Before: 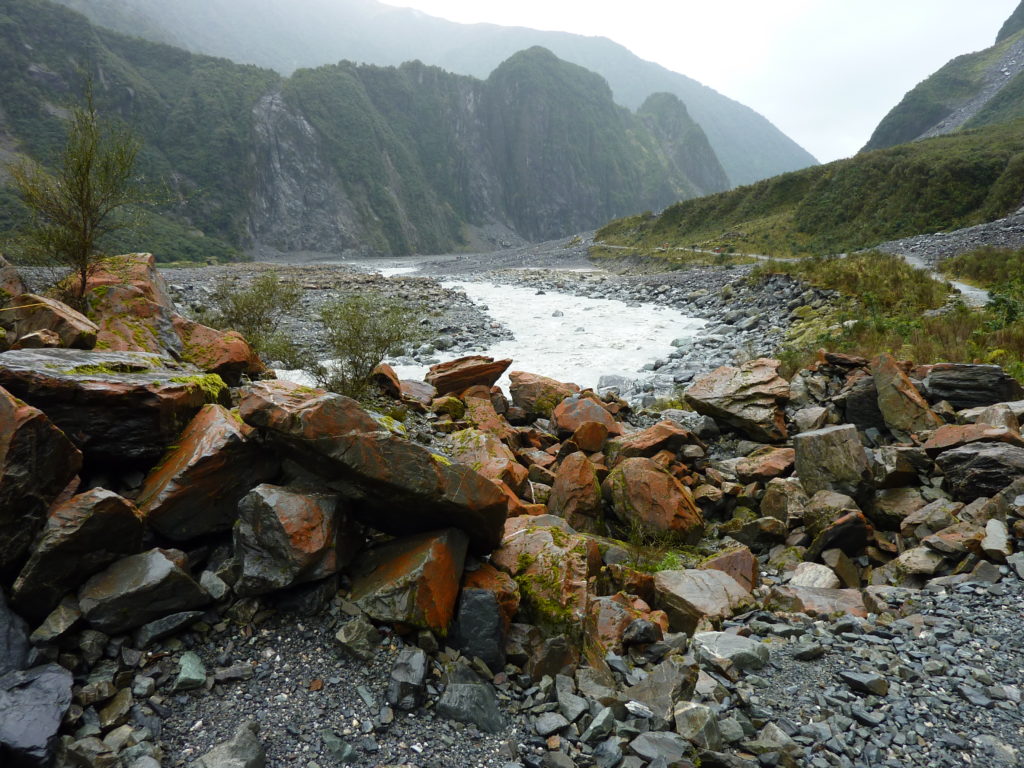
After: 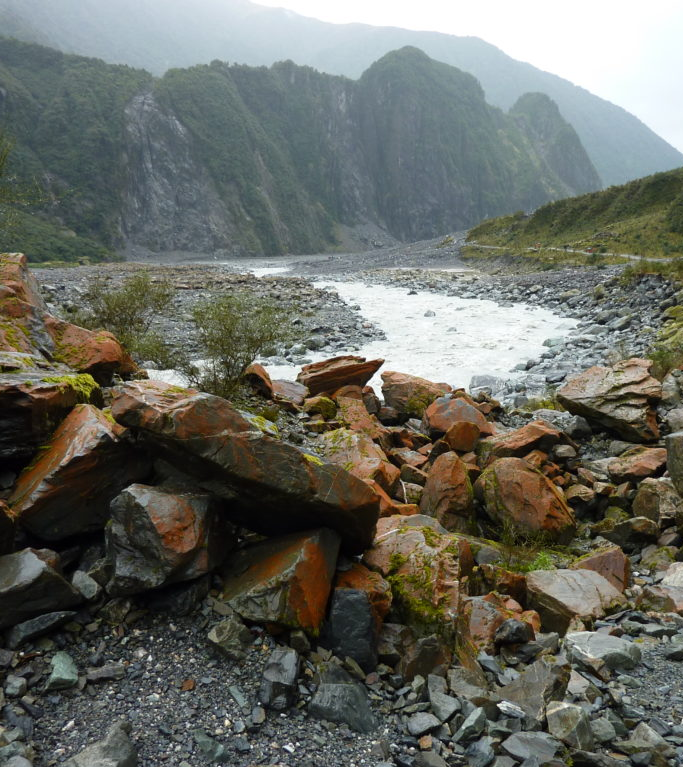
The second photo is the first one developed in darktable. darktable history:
crop and rotate: left 12.531%, right 20.684%
